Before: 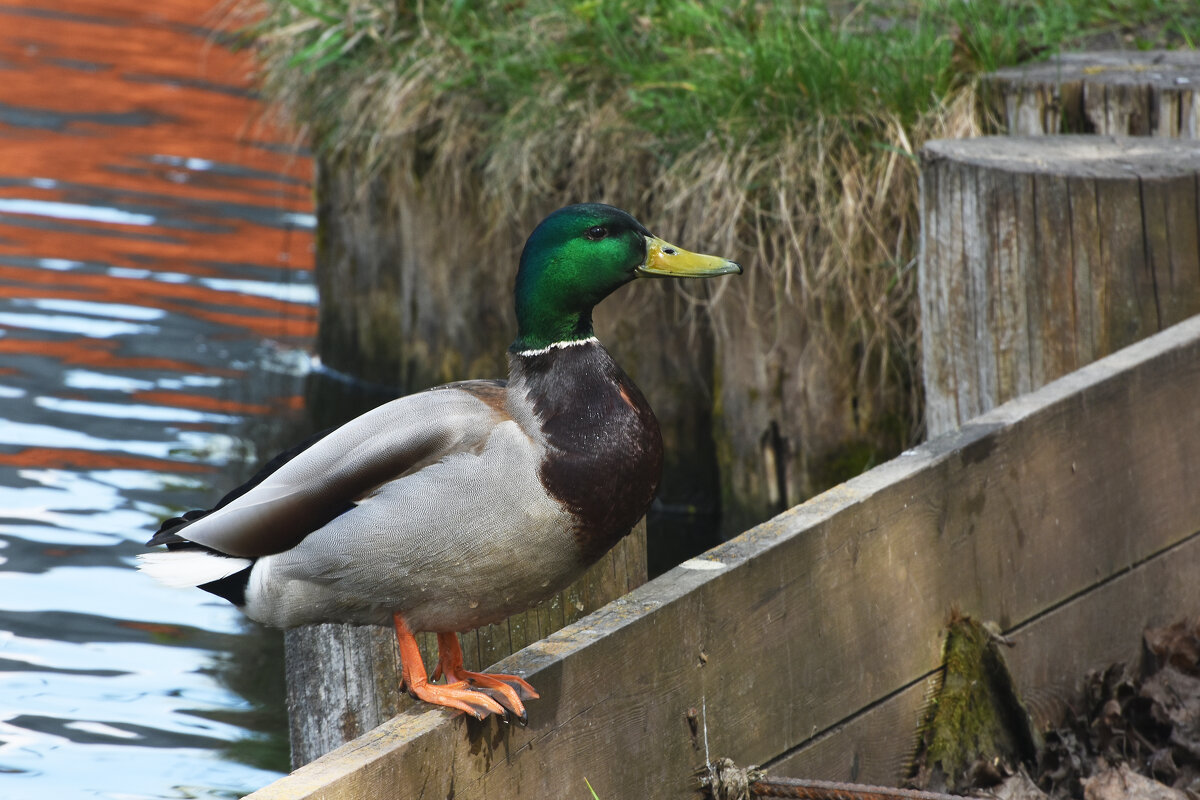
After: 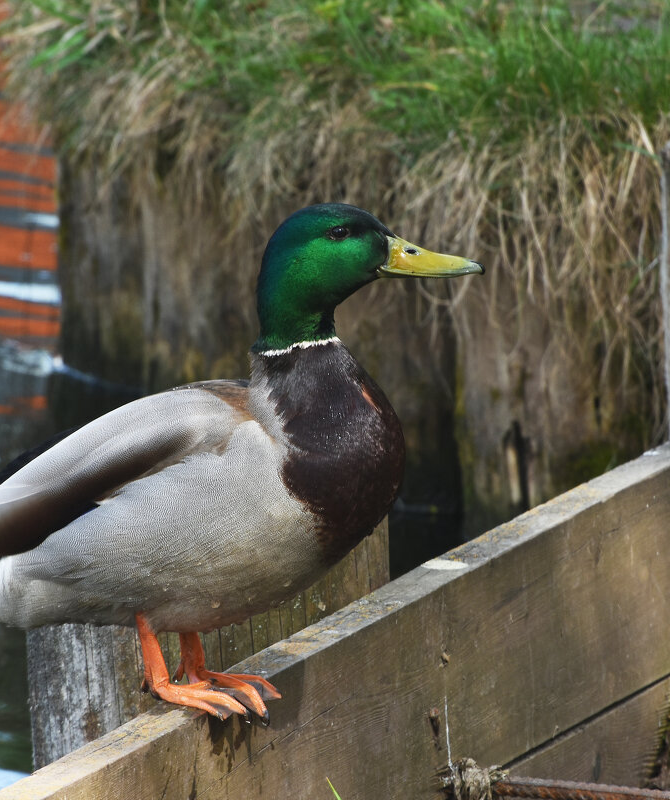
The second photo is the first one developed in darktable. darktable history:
crop: left 21.512%, right 22.647%
